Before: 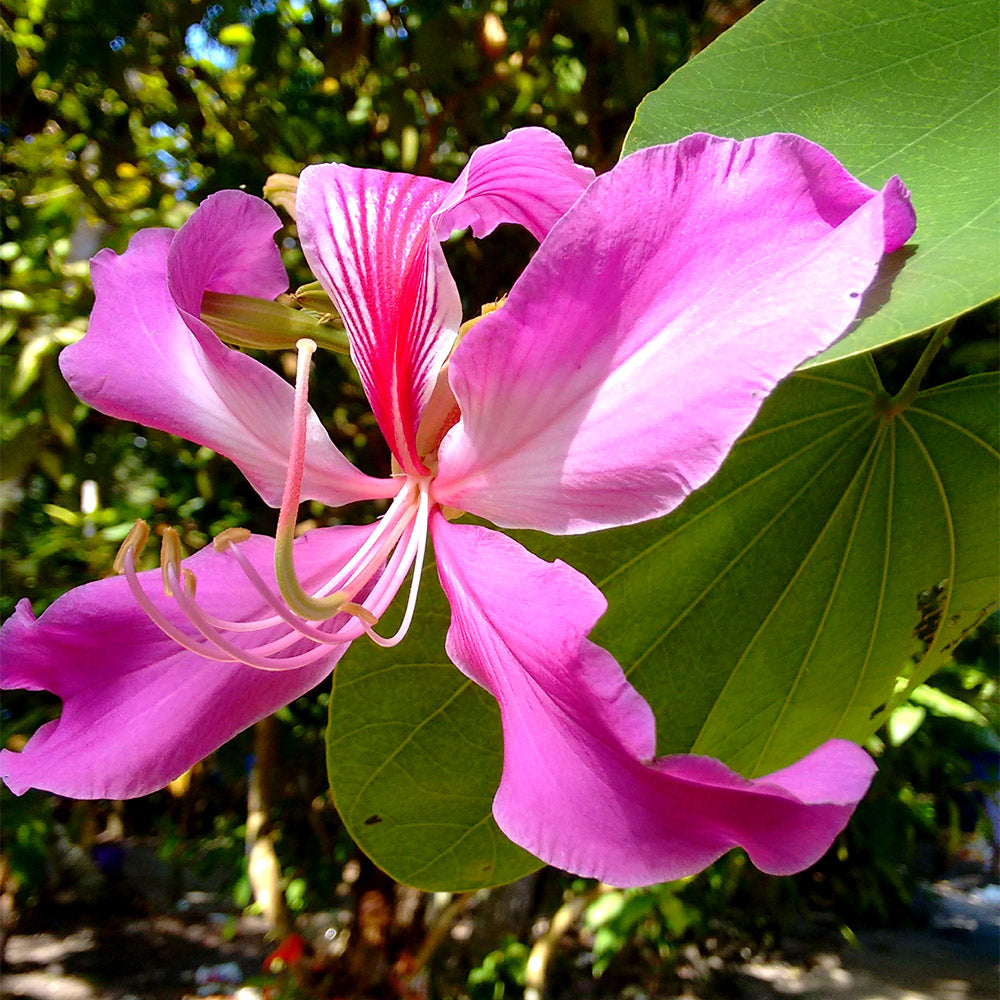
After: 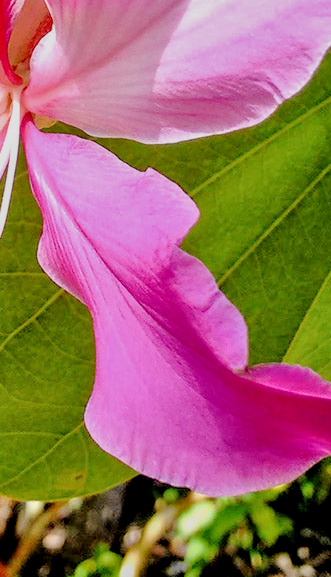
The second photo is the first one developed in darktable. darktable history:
filmic rgb: black relative exposure -6.68 EV, white relative exposure 4.56 EV, hardness 3.25
crop: left 40.878%, top 39.176%, right 25.993%, bottom 3.081%
local contrast: detail 130%
tone equalizer: -7 EV 0.15 EV, -6 EV 0.6 EV, -5 EV 1.15 EV, -4 EV 1.33 EV, -3 EV 1.15 EV, -2 EV 0.6 EV, -1 EV 0.15 EV, mask exposure compensation -0.5 EV
